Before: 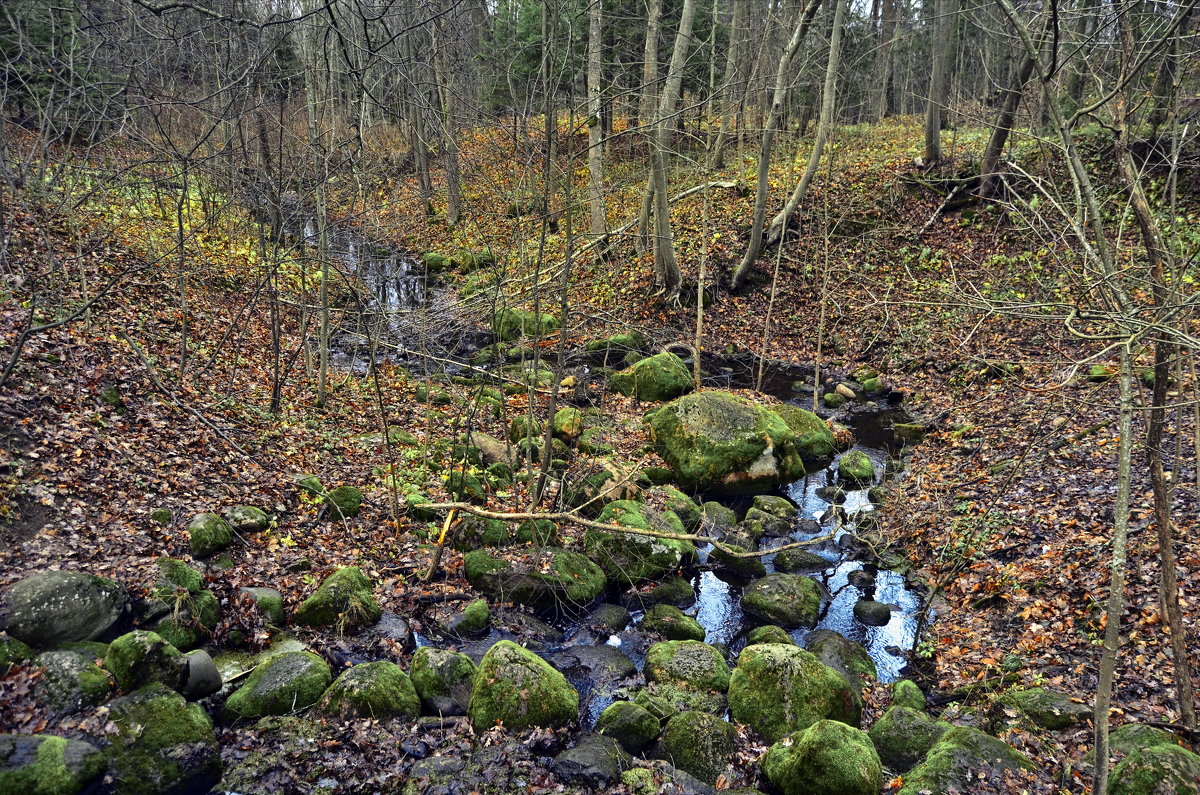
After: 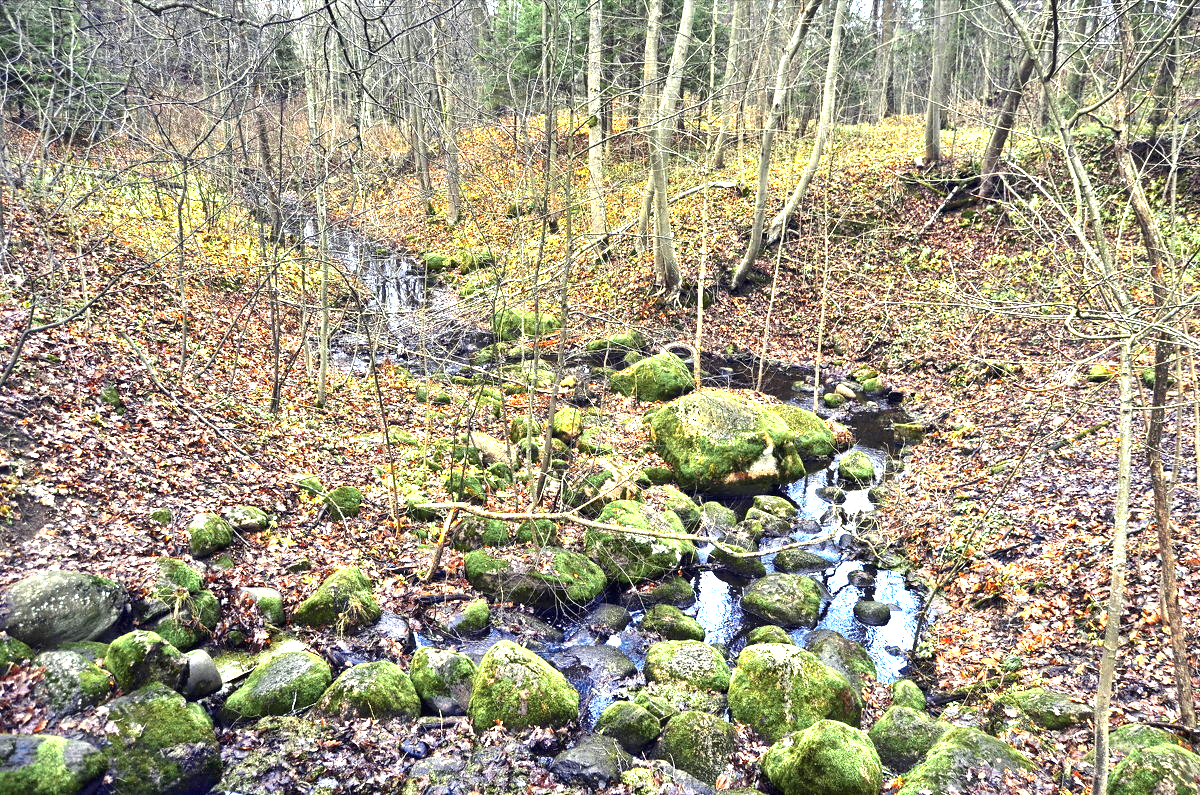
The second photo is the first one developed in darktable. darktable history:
exposure: black level correction 0, exposure 1.897 EV, compensate highlight preservation false
